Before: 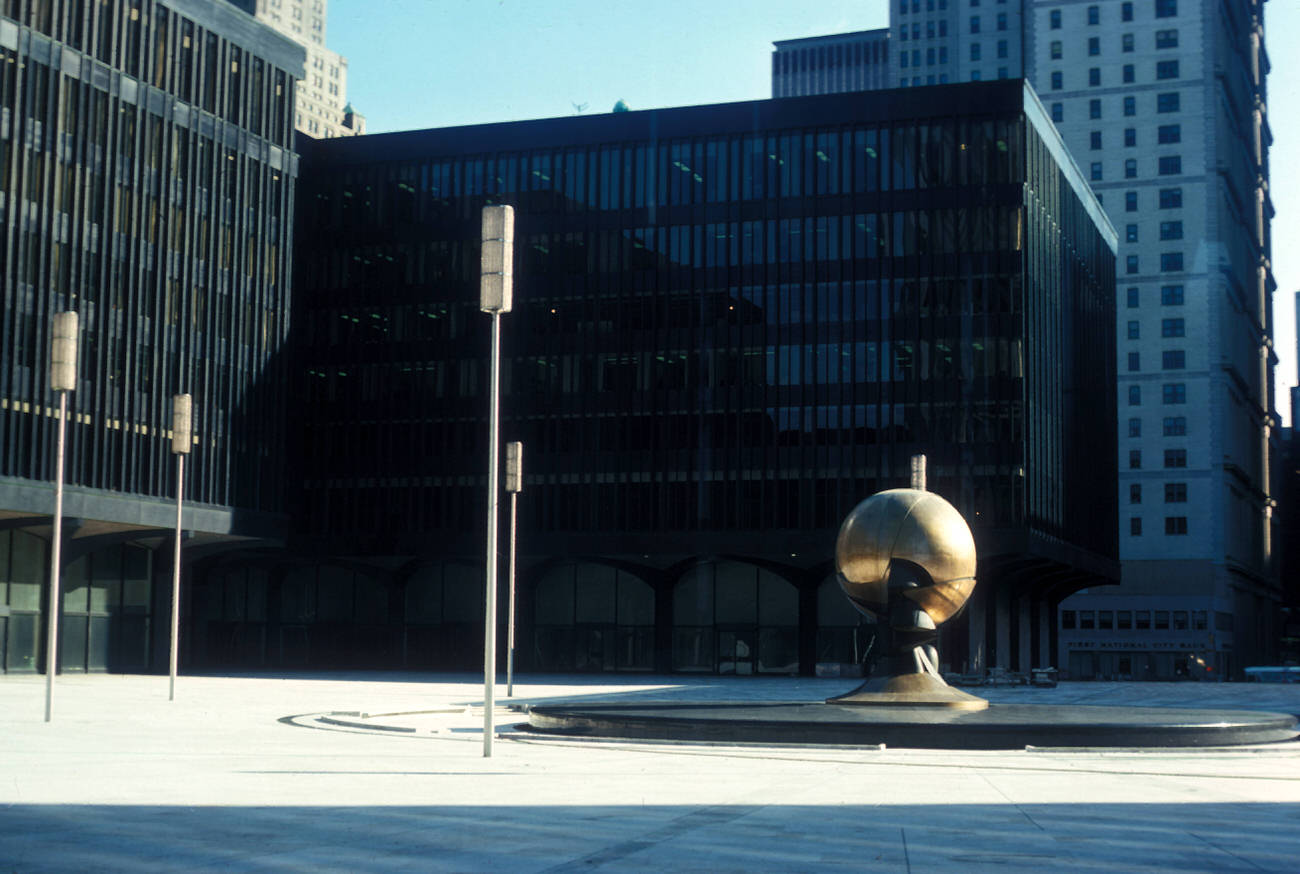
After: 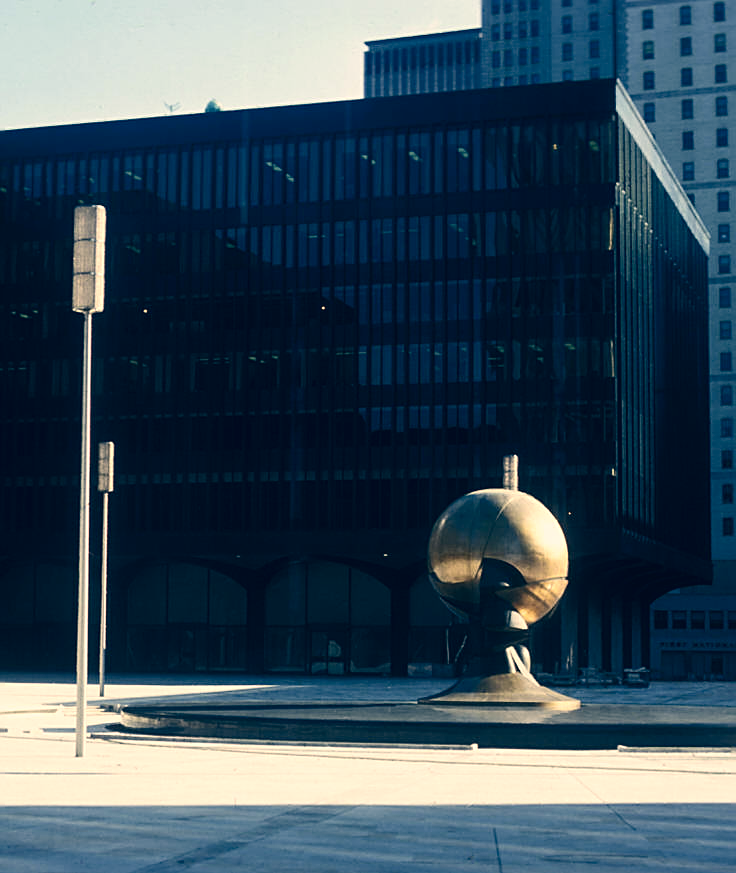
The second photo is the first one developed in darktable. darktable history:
sharpen: on, module defaults
color correction: highlights a* 10.32, highlights b* 14.66, shadows a* -9.59, shadows b* -15.02
crop: left 31.458%, top 0%, right 11.876%
contrast brightness saturation: contrast 0.11, saturation -0.17
